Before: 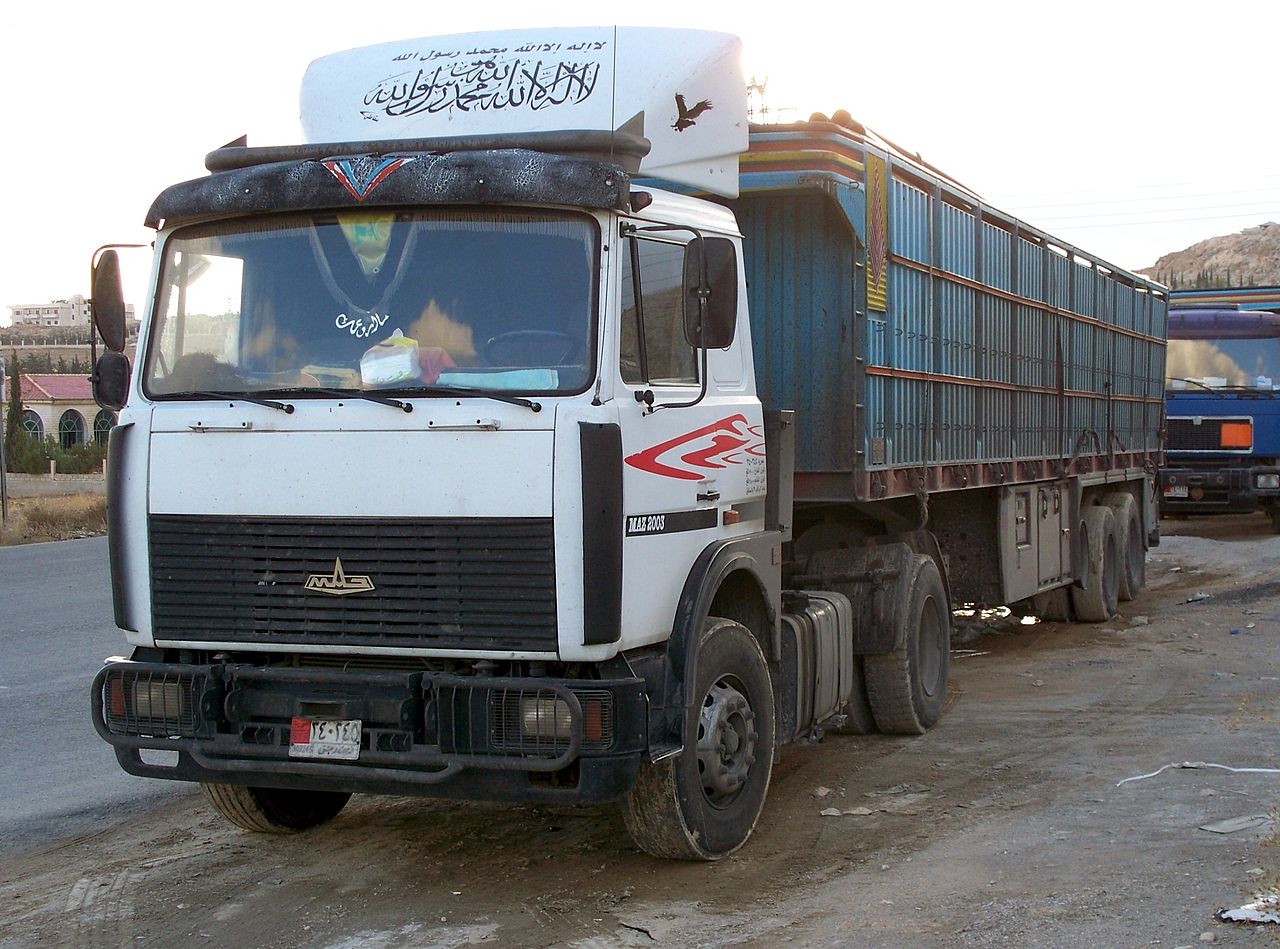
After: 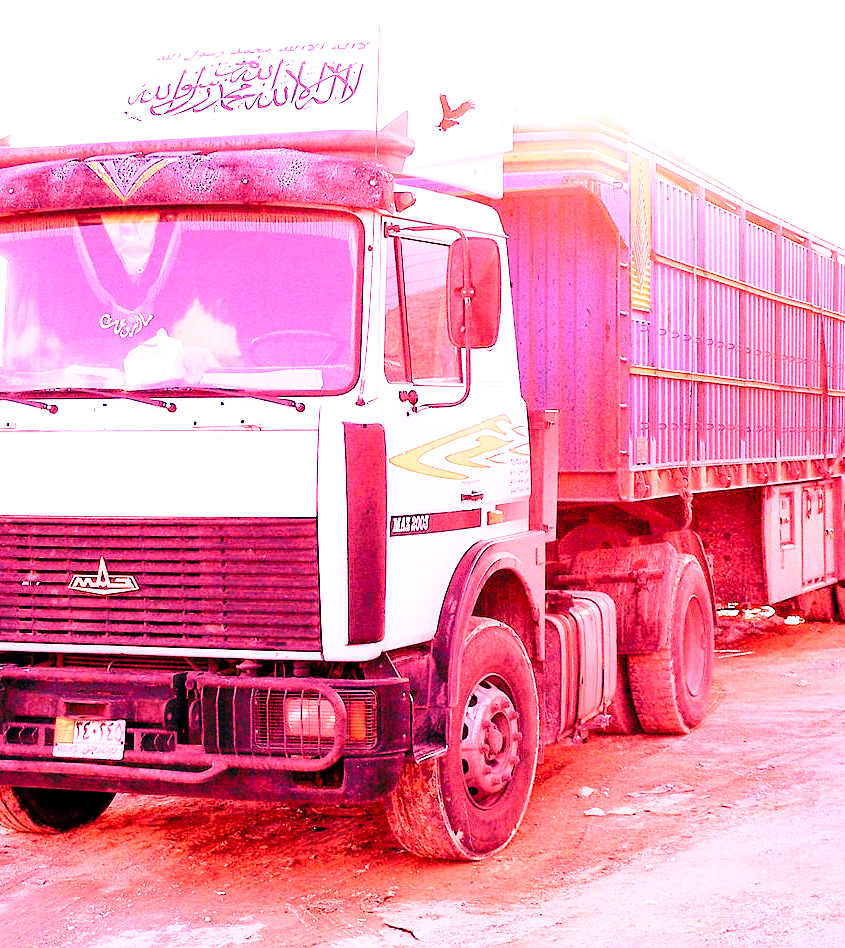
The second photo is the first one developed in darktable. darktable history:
crop and rotate: left 18.442%, right 15.508%
white balance: red 4.26, blue 1.802
exposure: exposure -0.048 EV, compensate highlight preservation false
base curve: curves: ch0 [(0, 0) (0.028, 0.03) (0.121, 0.232) (0.46, 0.748) (0.859, 0.968) (1, 1)], preserve colors none
